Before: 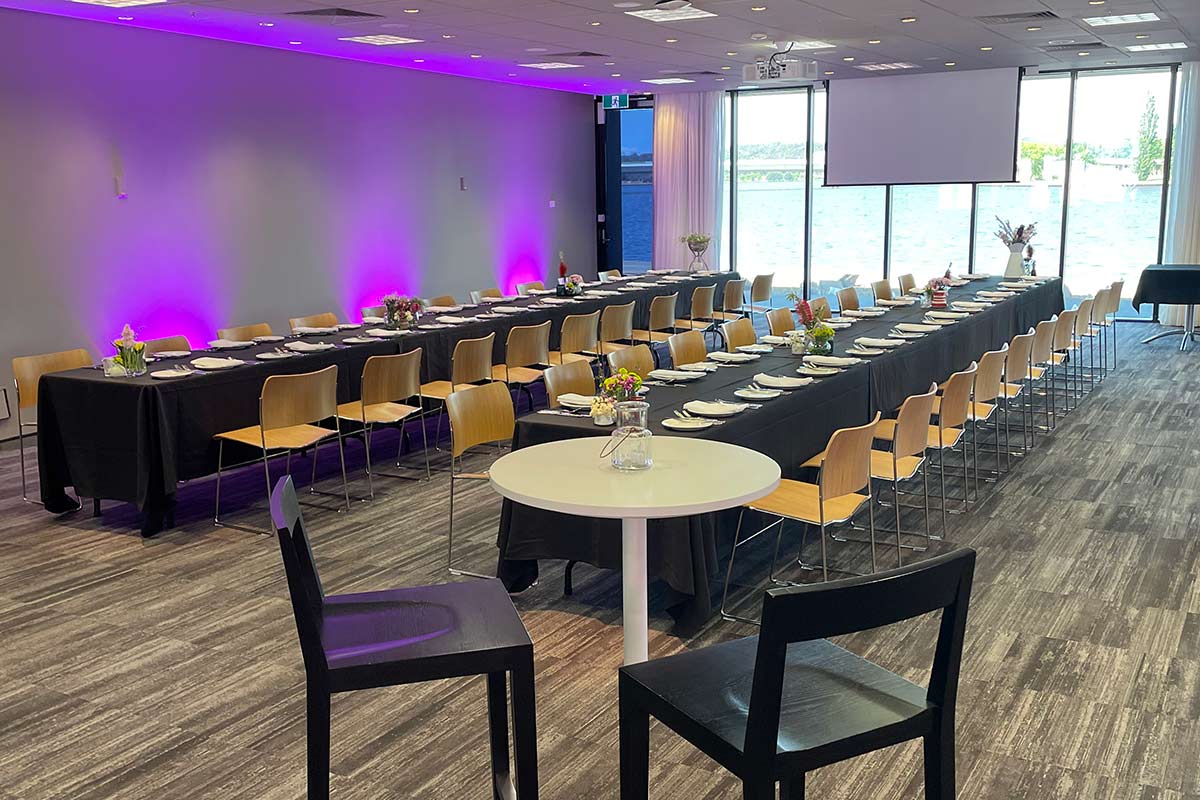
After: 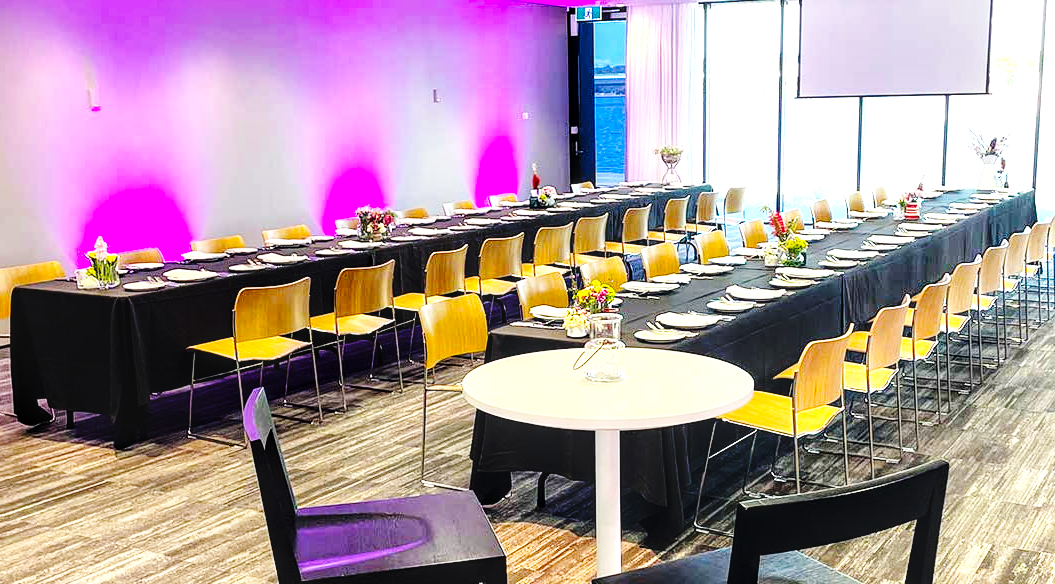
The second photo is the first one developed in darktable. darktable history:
base curve: curves: ch0 [(0, 0) (0.036, 0.025) (0.121, 0.166) (0.206, 0.329) (0.605, 0.79) (1, 1)], preserve colors none
color balance rgb: highlights gain › luminance 1.33%, highlights gain › chroma 0.413%, highlights gain › hue 43.26°, perceptual saturation grading › global saturation 30.367%, contrast 5.09%
exposure: exposure 0.165 EV, compensate exposure bias true, compensate highlight preservation false
crop and rotate: left 2.327%, top 11.072%, right 9.712%, bottom 15.818%
local contrast: detail 130%
tone equalizer: -8 EV -1.06 EV, -7 EV -1.05 EV, -6 EV -0.893 EV, -5 EV -0.569 EV, -3 EV 0.586 EV, -2 EV 0.896 EV, -1 EV 0.986 EV, +0 EV 1.08 EV
